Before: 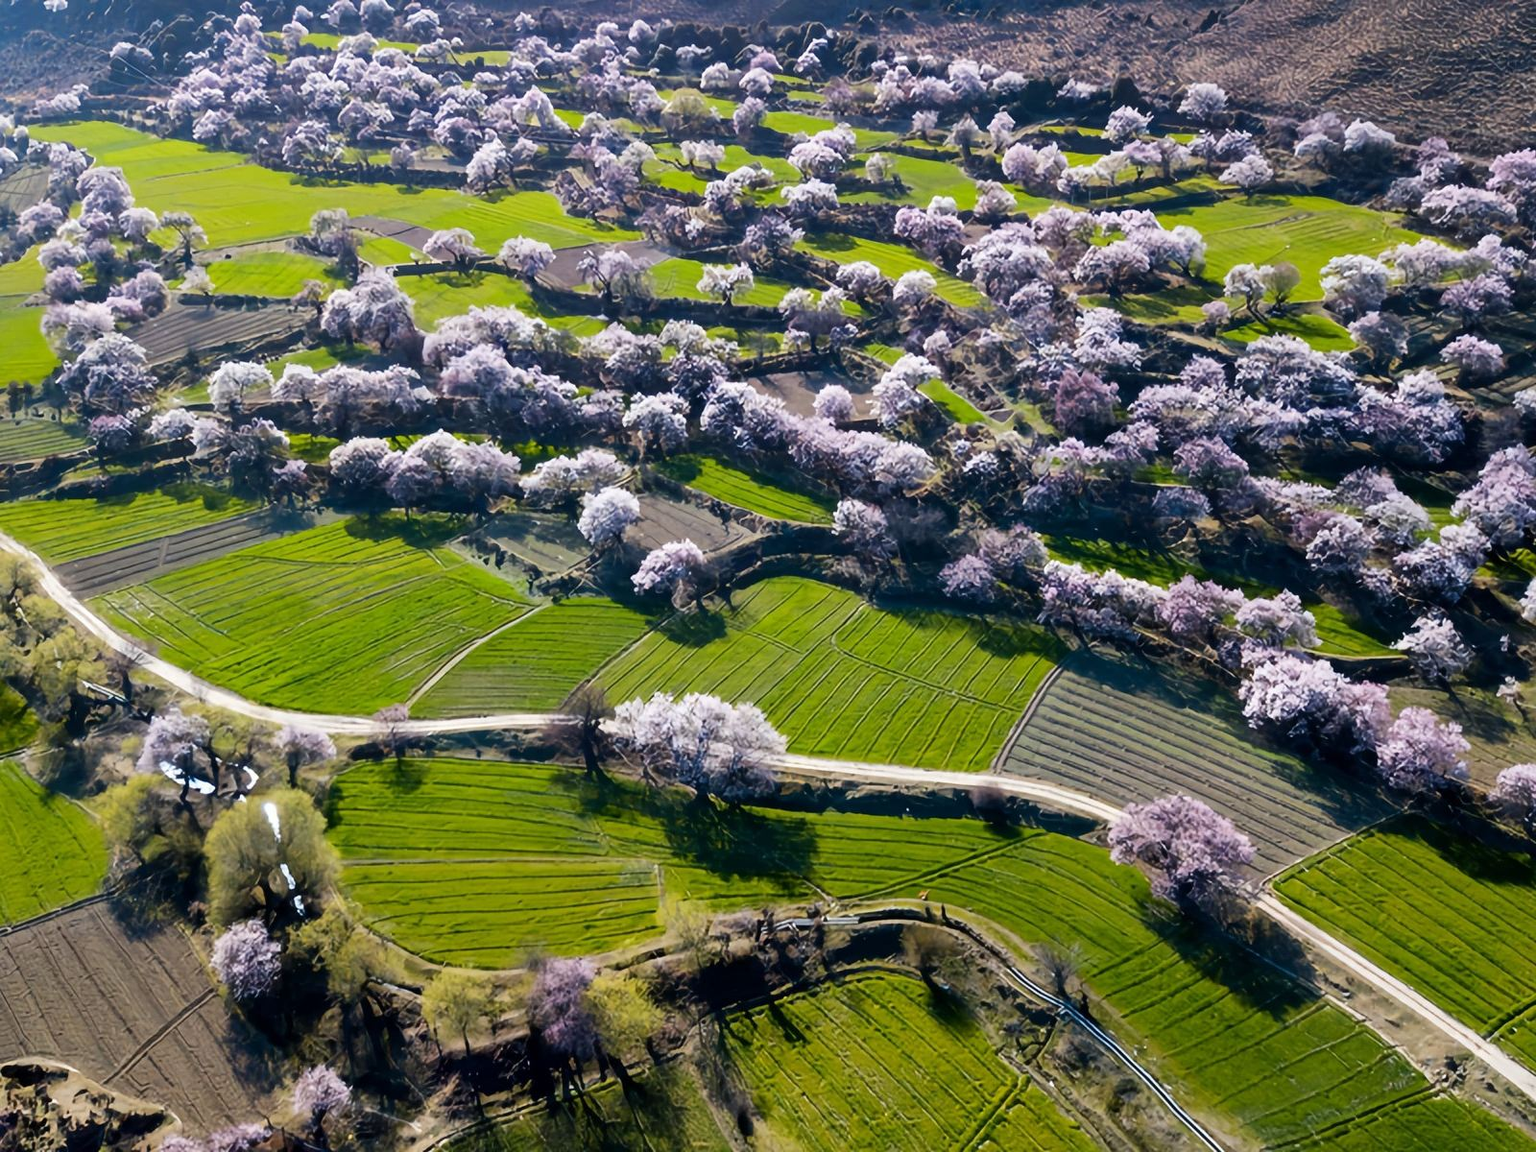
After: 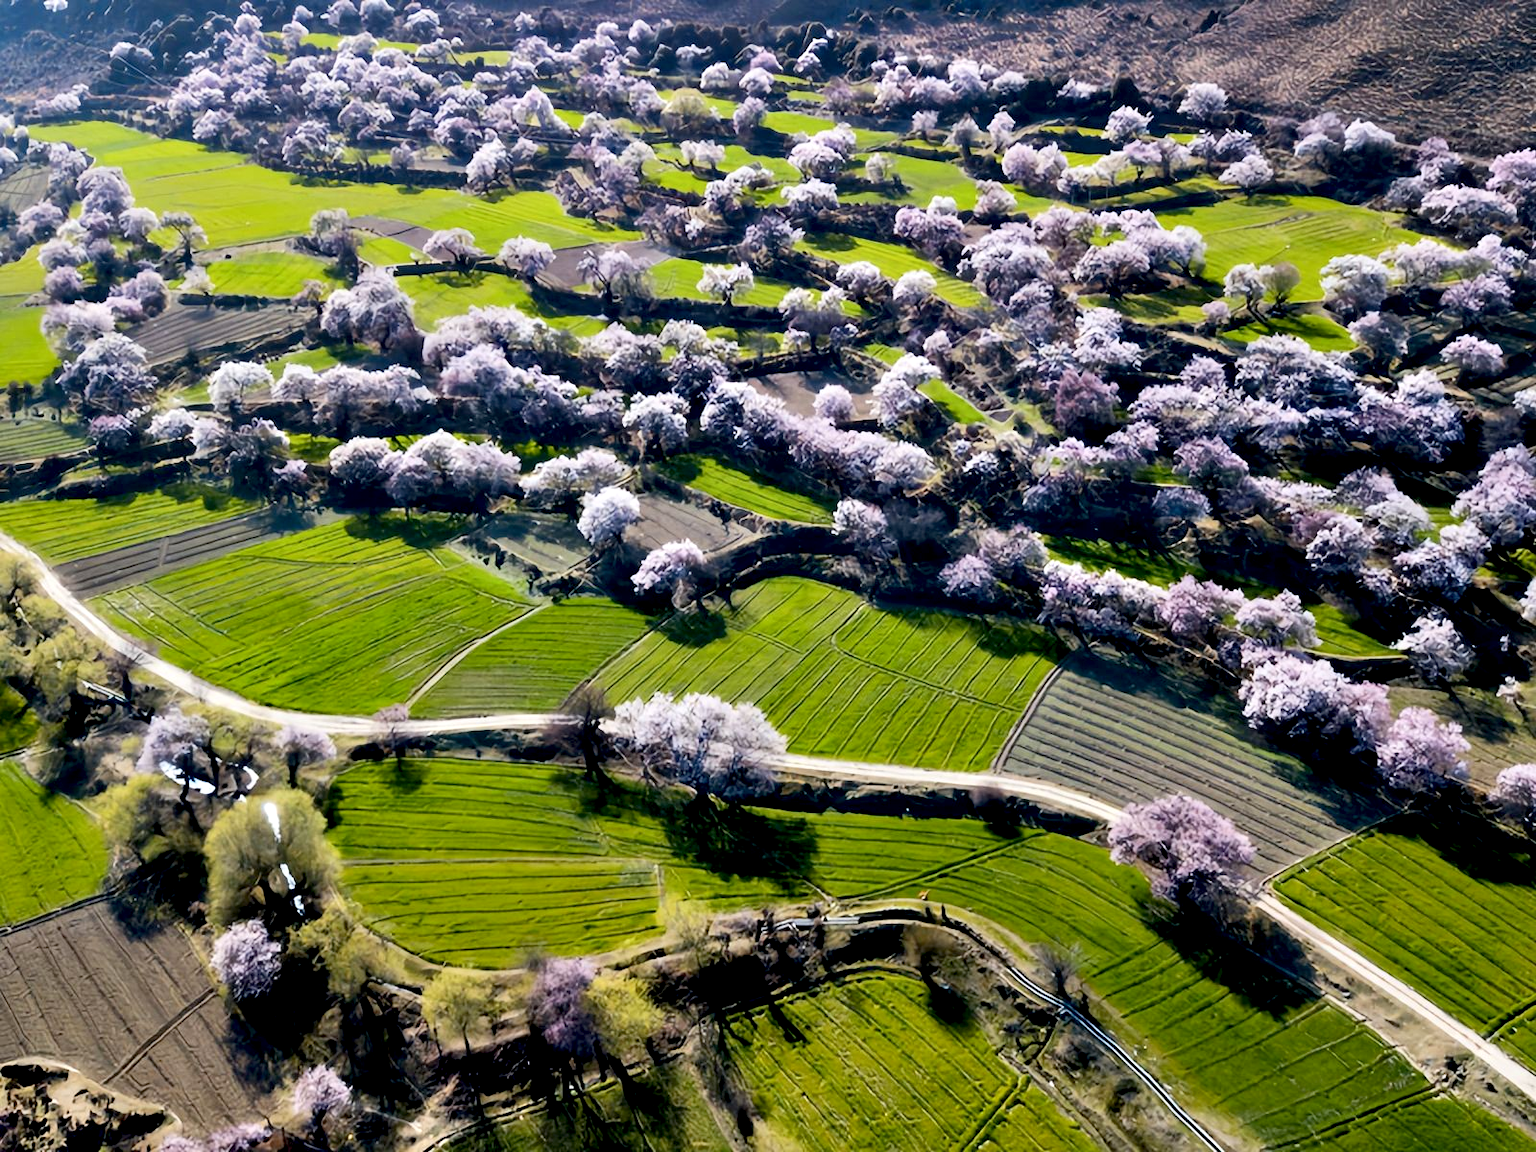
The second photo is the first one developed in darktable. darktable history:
contrast equalizer: y [[0.536, 0.565, 0.581, 0.516, 0.52, 0.491], [0.5 ×6], [0.5 ×6], [0 ×6], [0 ×6]]
tone equalizer: -8 EV -0.001 EV, -7 EV 0.004 EV, -6 EV -0.045 EV, -5 EV 0.012 EV, -4 EV -0.025 EV, -3 EV 0.008 EV, -2 EV -0.064 EV, -1 EV -0.317 EV, +0 EV -0.576 EV, edges refinement/feathering 500, mask exposure compensation -1.57 EV, preserve details guided filter
exposure: black level correction 0.007, exposure 0.157 EV, compensate exposure bias true, compensate highlight preservation false
